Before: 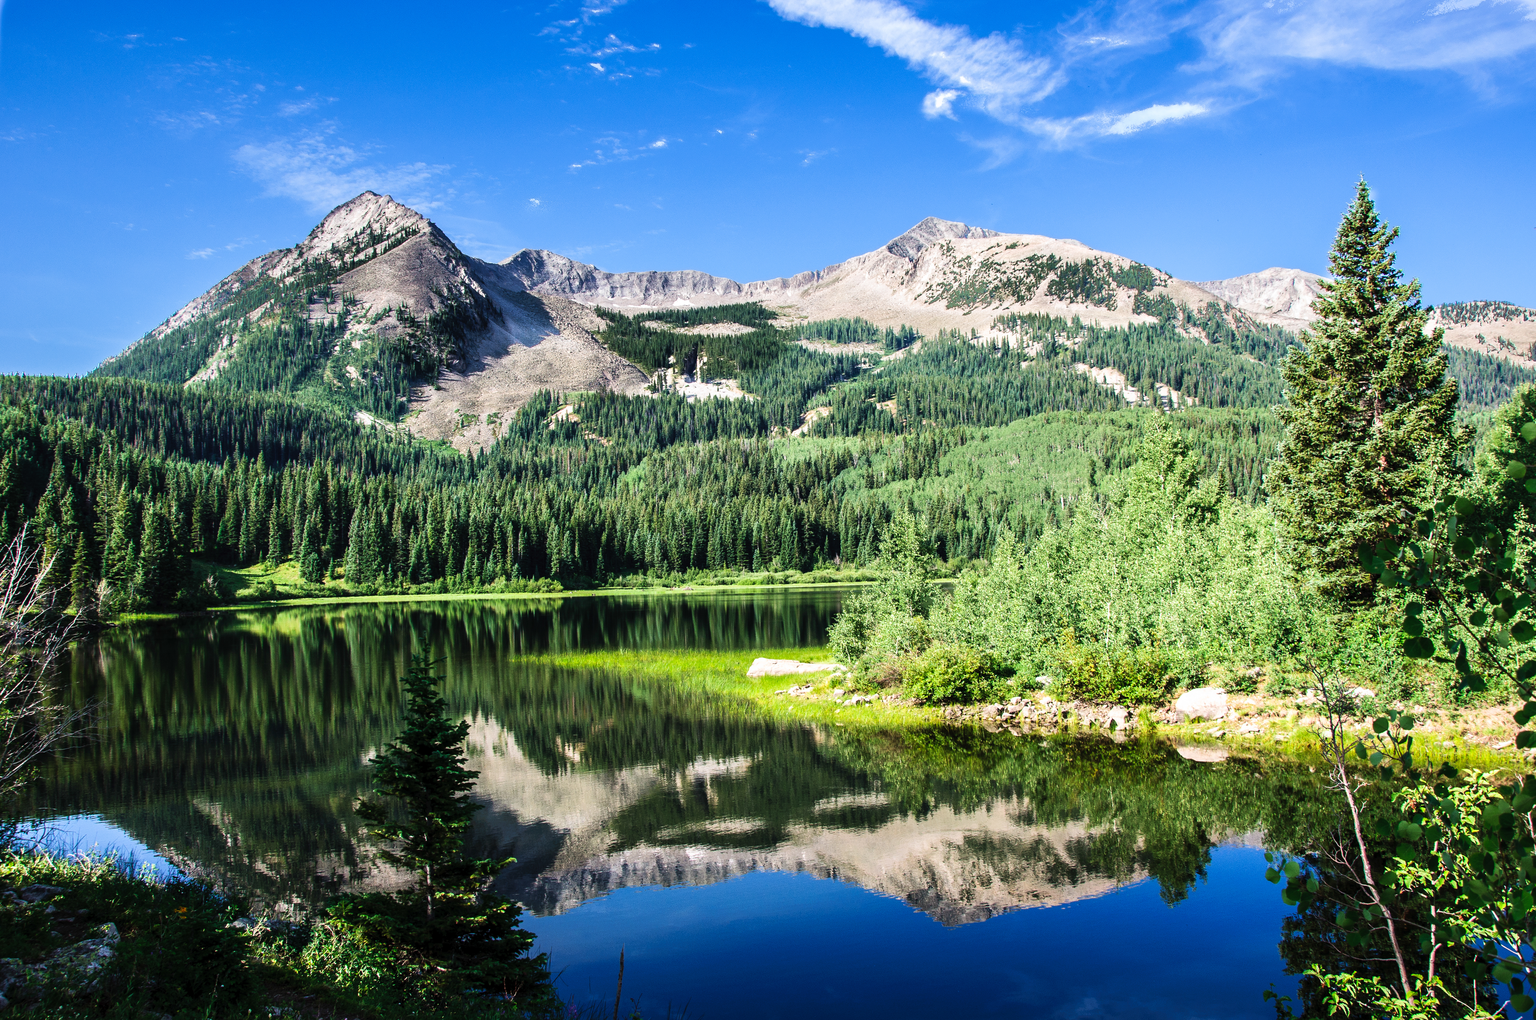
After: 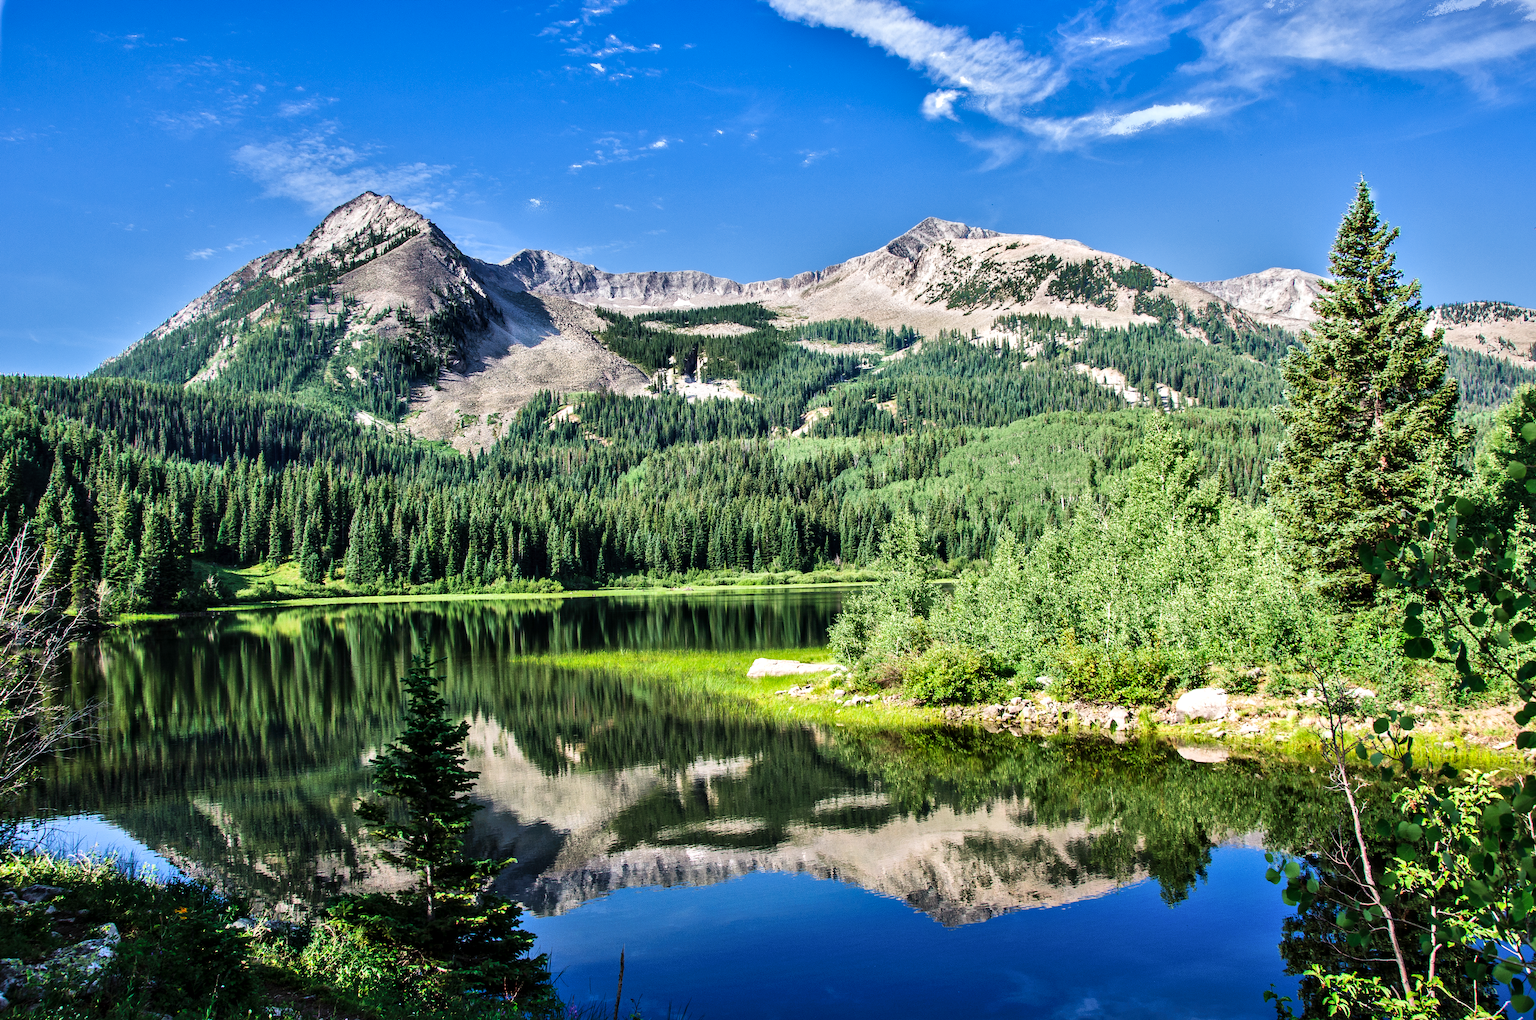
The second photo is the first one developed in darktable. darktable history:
local contrast: mode bilateral grid, contrast 20, coarseness 50, detail 120%, midtone range 0.2
exposure: black level correction 0.001, exposure 0.014 EV, compensate highlight preservation false
shadows and highlights: radius 100.41, shadows 50.55, highlights -64.36, highlights color adjustment 49.82%, soften with gaussian
